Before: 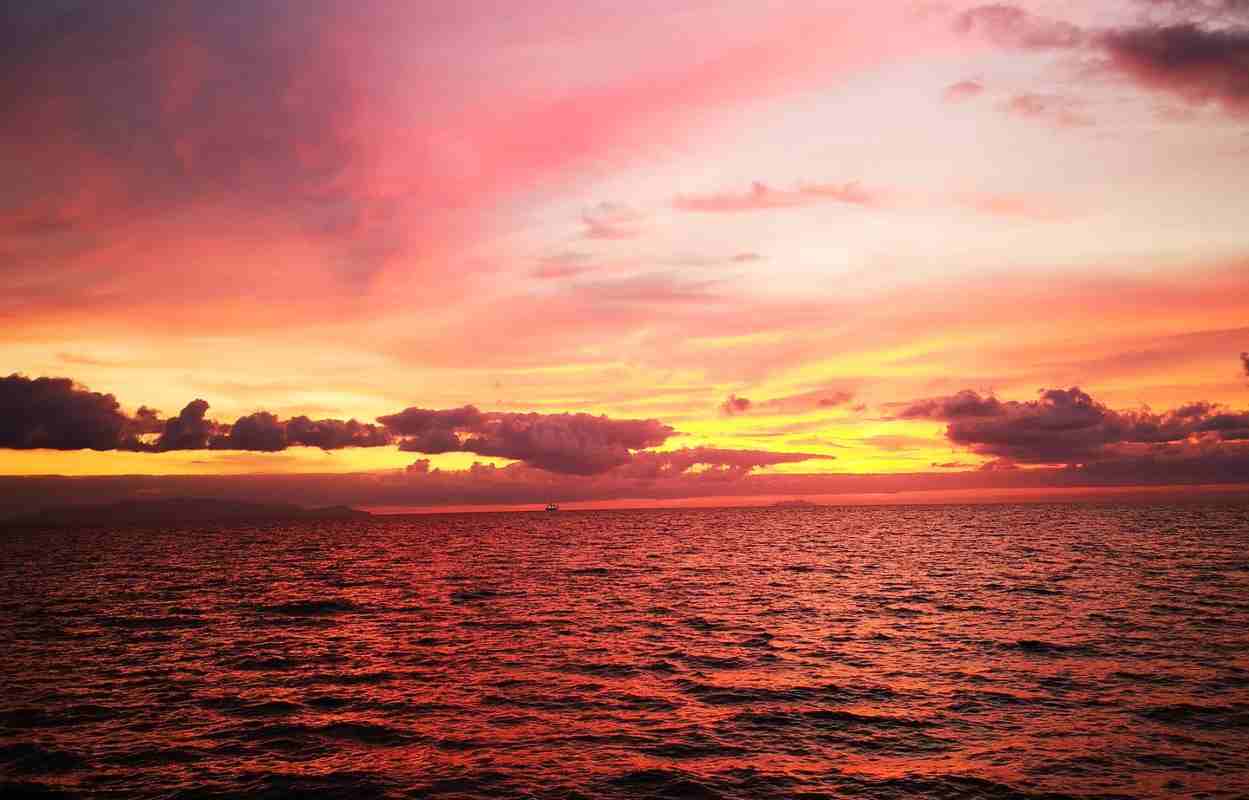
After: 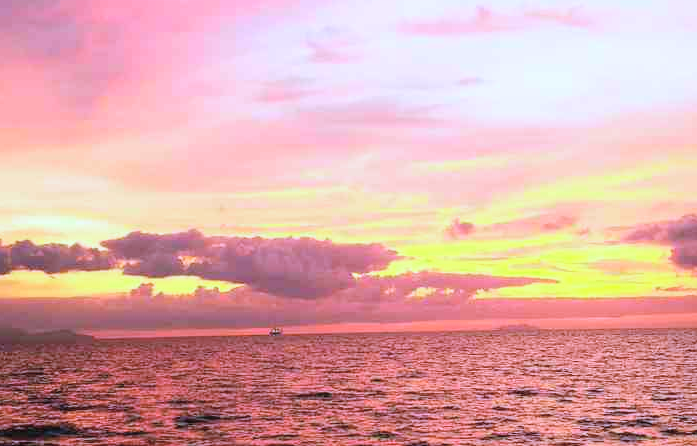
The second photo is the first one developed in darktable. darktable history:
crop and rotate: left 22.13%, top 22.054%, right 22.026%, bottom 22.102%
global tonemap: drago (0.7, 100)
white balance: red 0.871, blue 1.249
